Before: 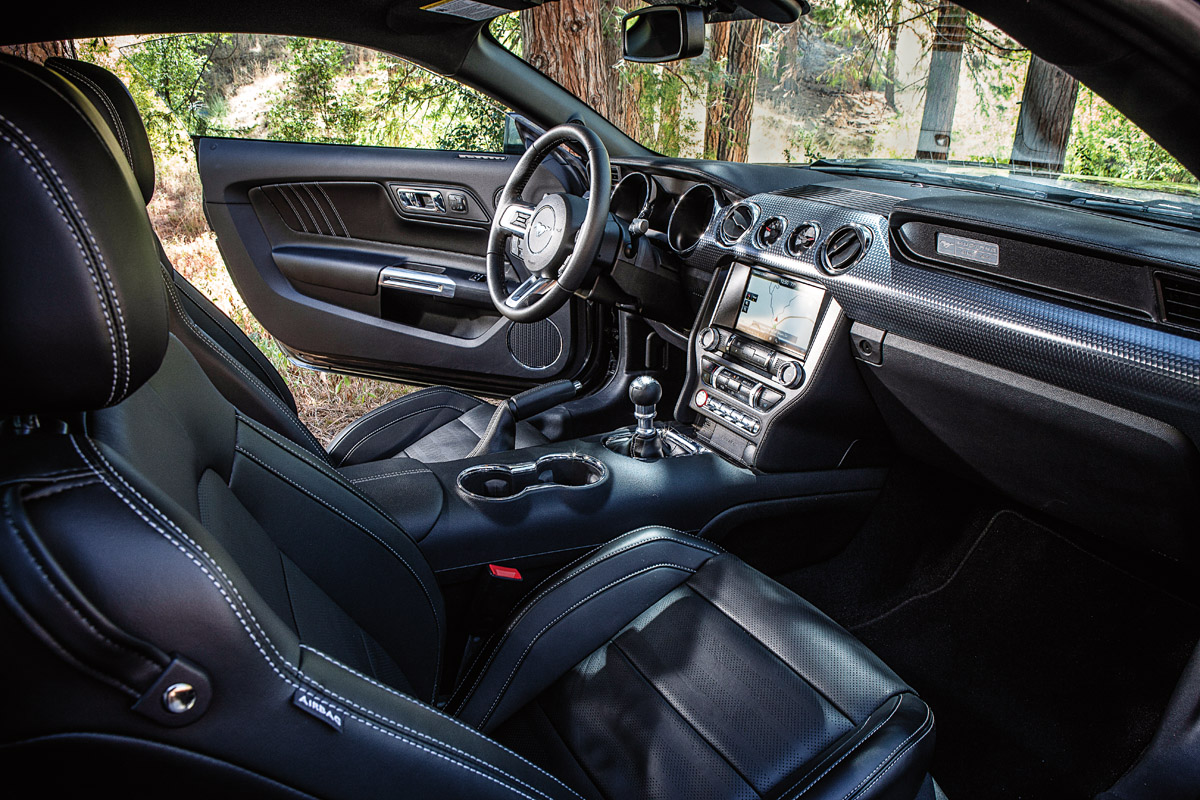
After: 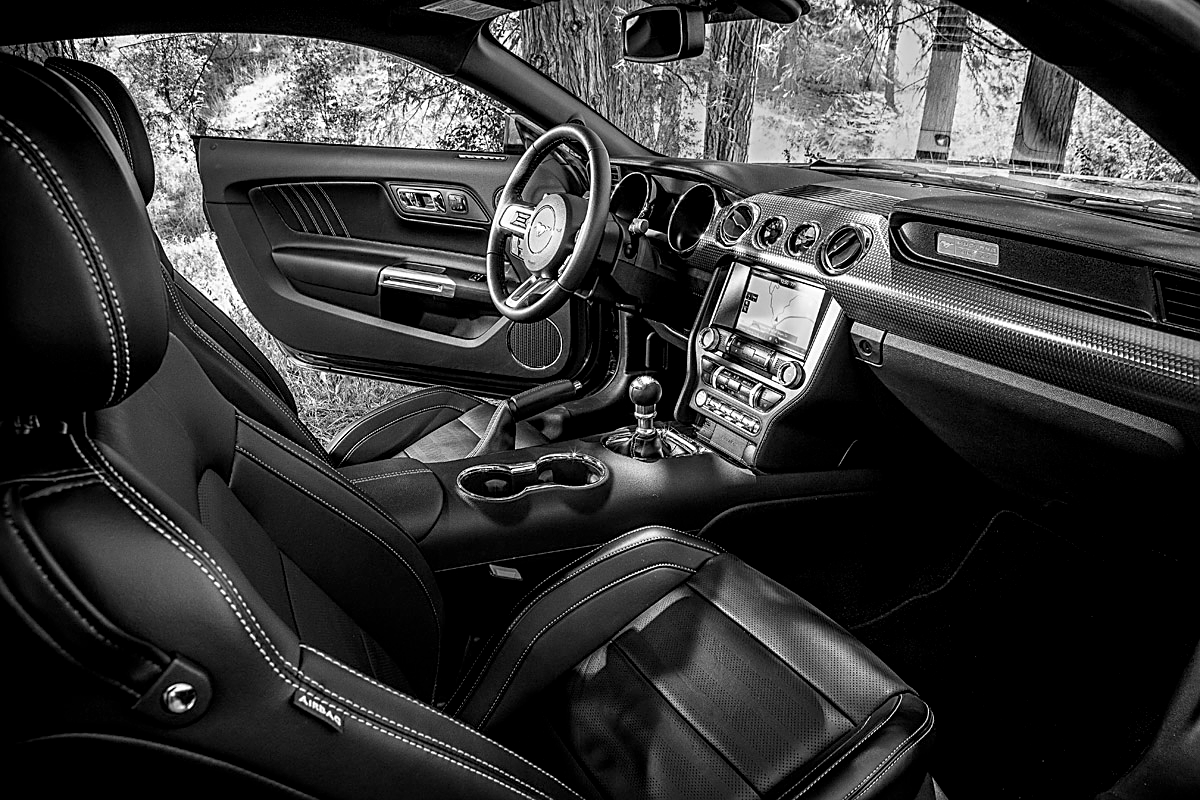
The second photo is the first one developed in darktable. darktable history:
exposure: black level correction 0.004, exposure 0.014 EV, compensate highlight preservation false
sharpen: on, module defaults
color calibration: output gray [0.28, 0.41, 0.31, 0], gray › normalize channels true, illuminant same as pipeline (D50), adaptation XYZ, x 0.346, y 0.359, gamut compression 0
